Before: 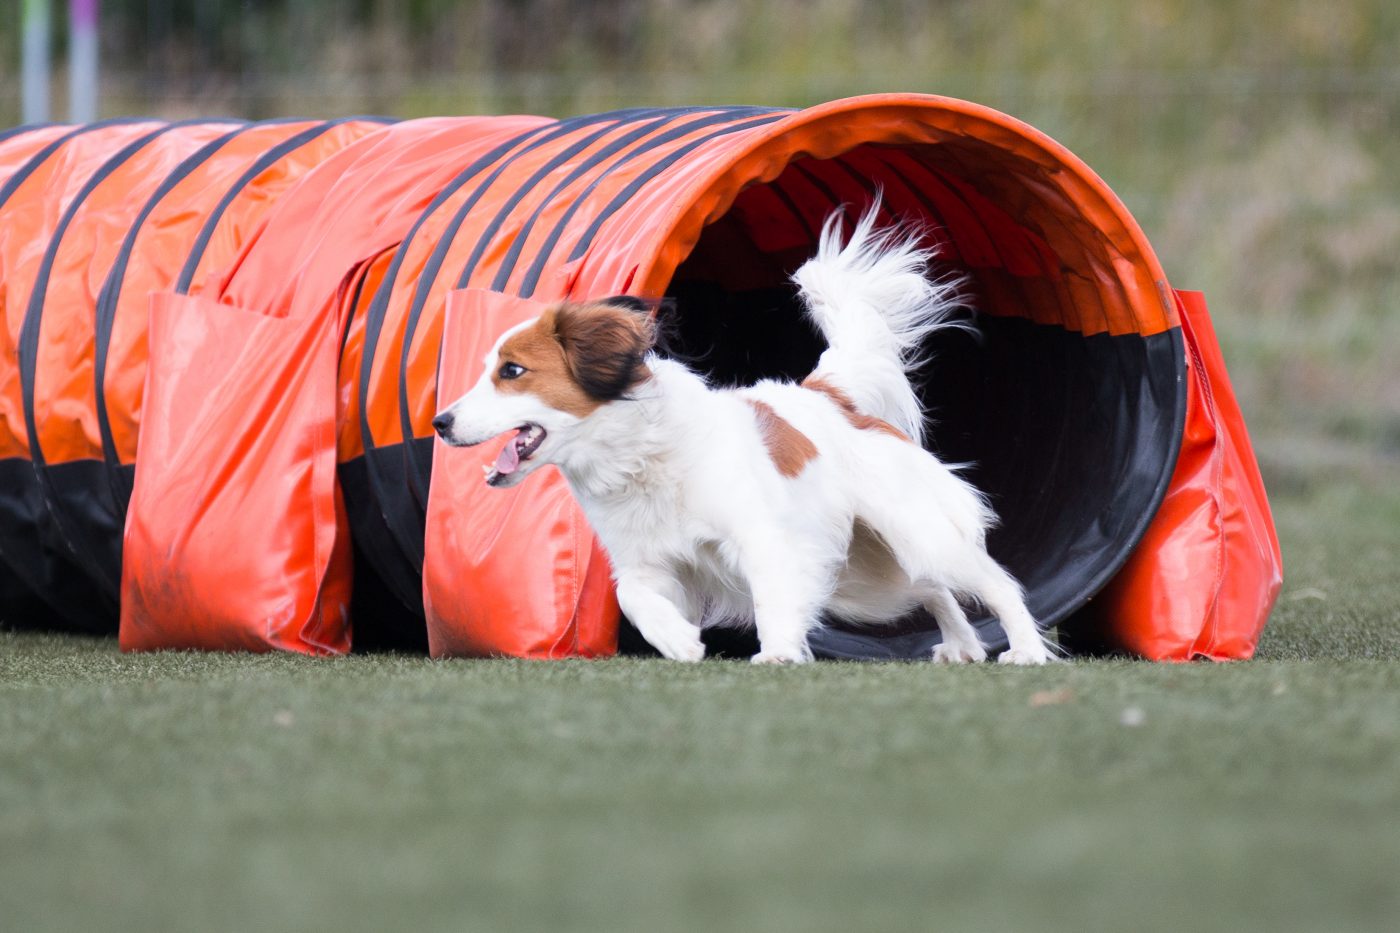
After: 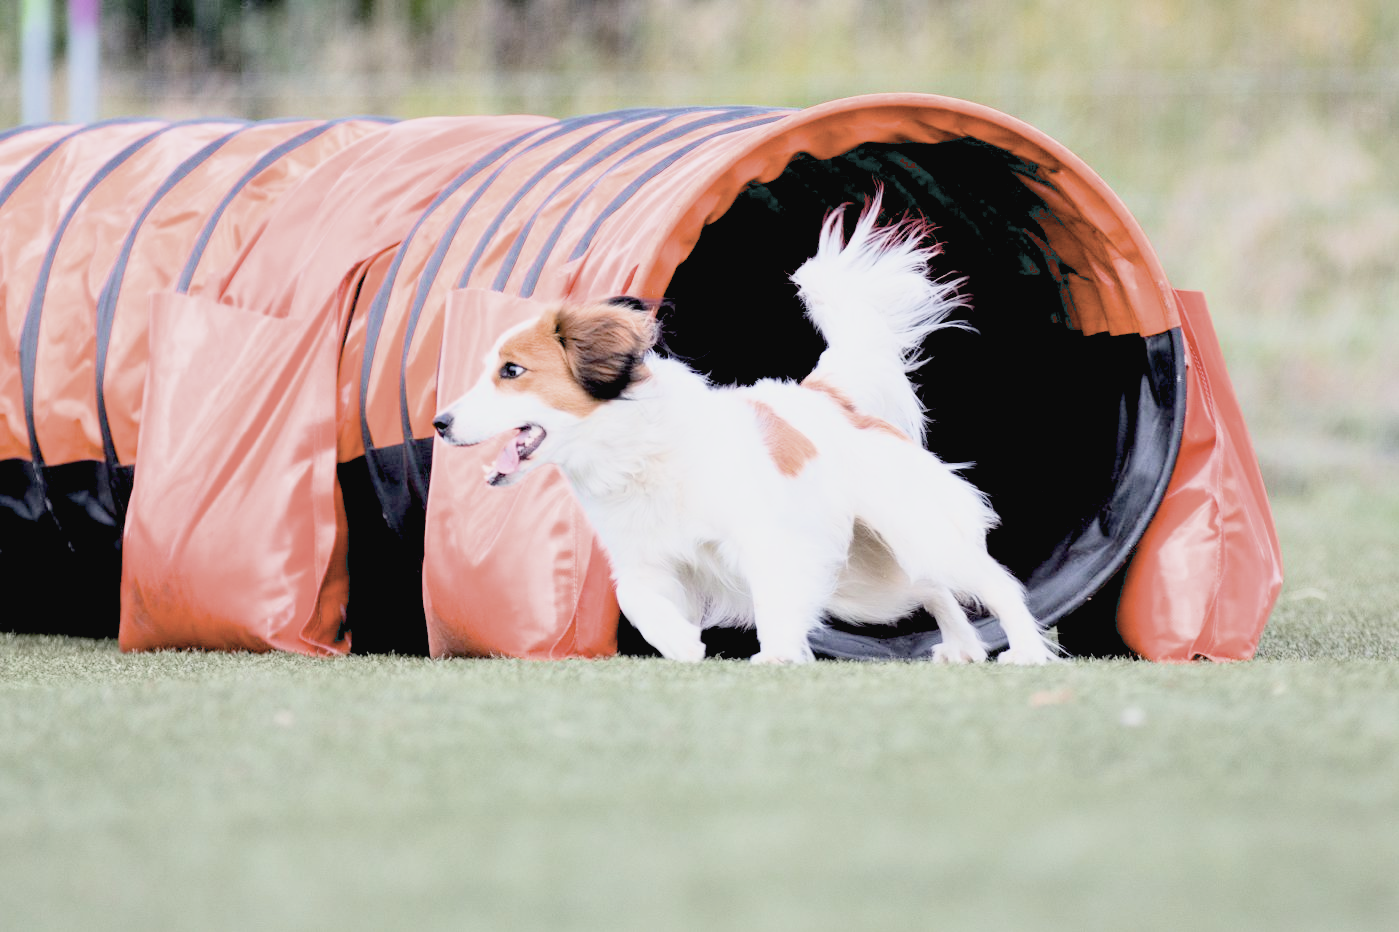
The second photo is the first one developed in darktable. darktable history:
filmic rgb: black relative exposure -7.15 EV, white relative exposure 5.36 EV, hardness 3.02, color science v6 (2022)
contrast brightness saturation: contrast -0.05, saturation -0.41
exposure: black level correction 0.016, exposure 1.774 EV, compensate highlight preservation false
